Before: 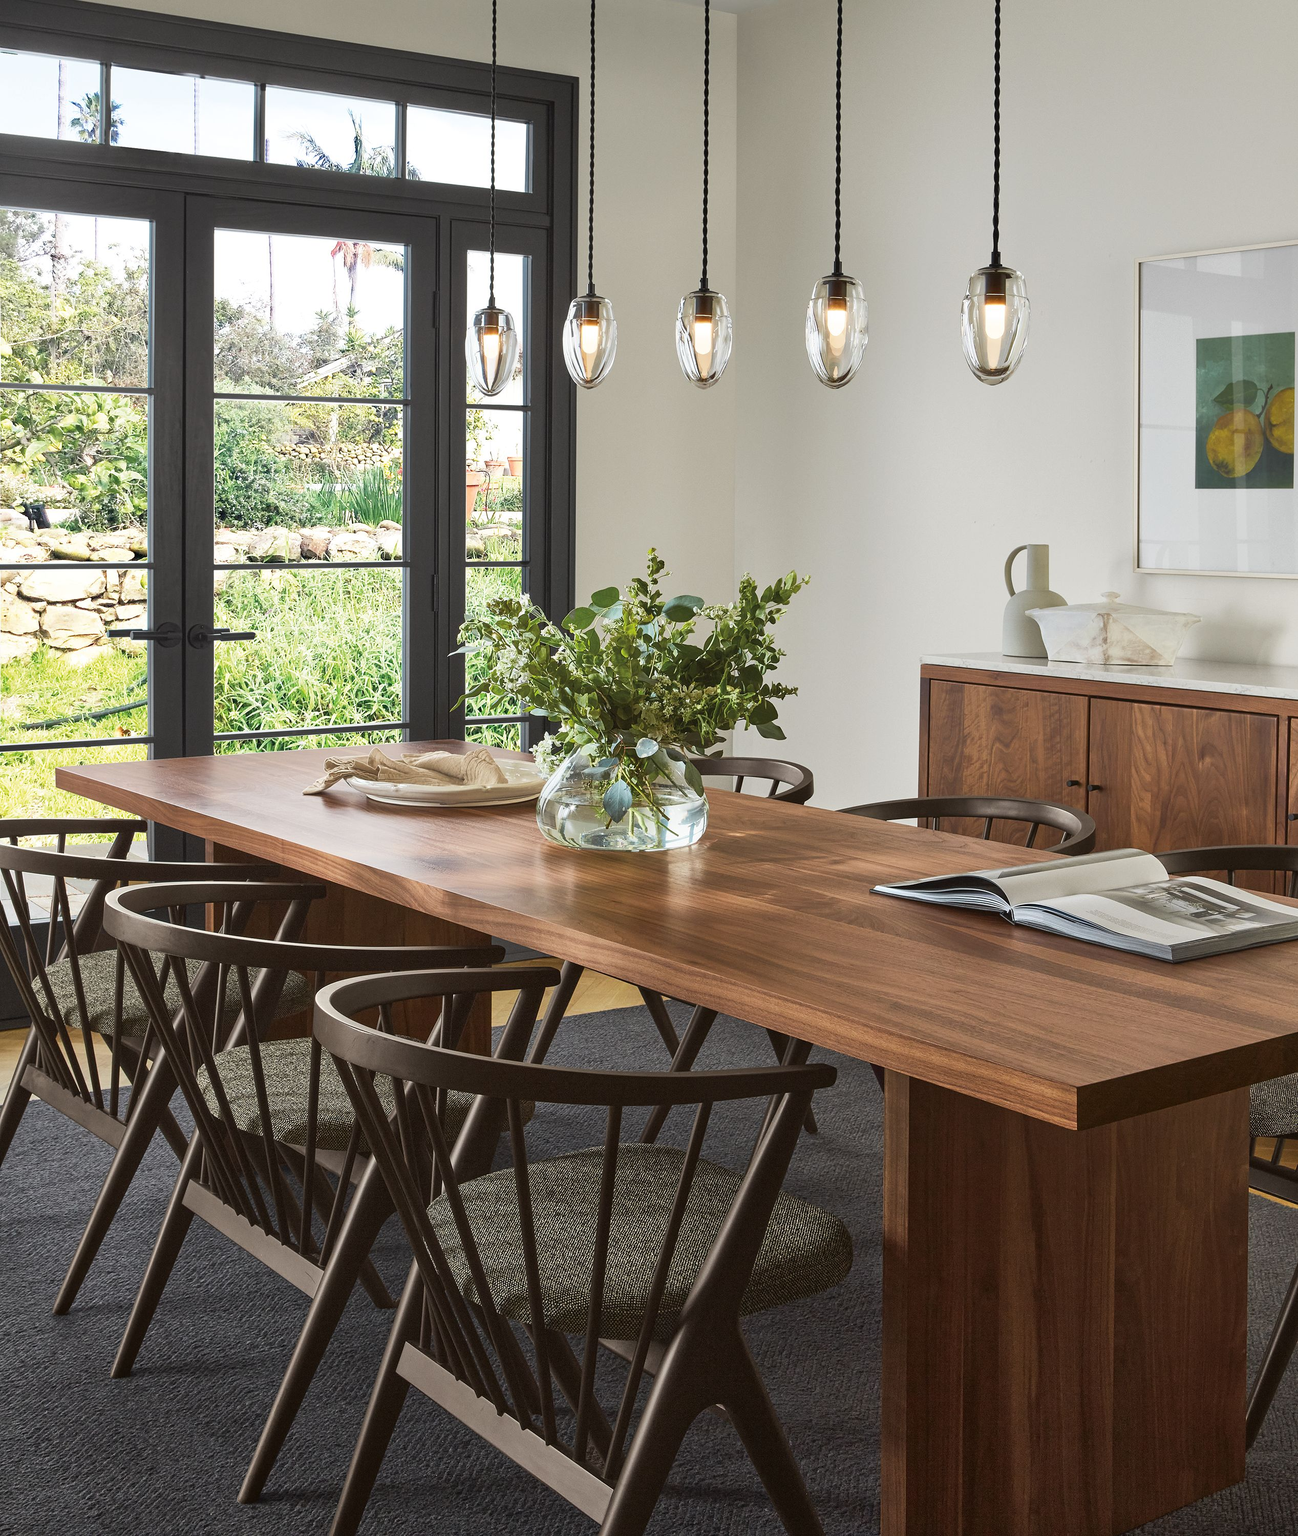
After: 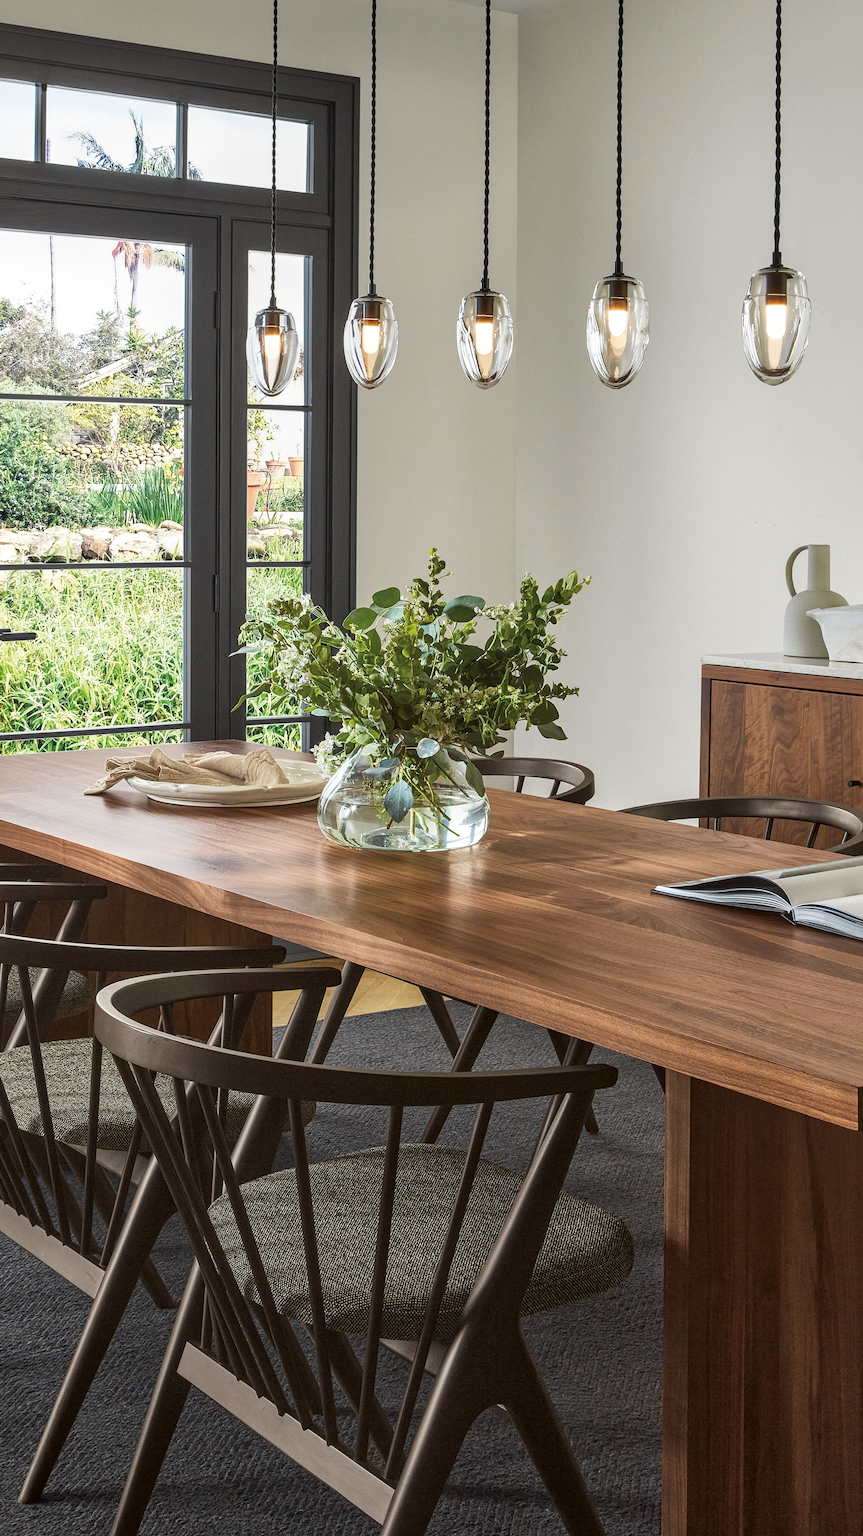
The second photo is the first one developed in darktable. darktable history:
local contrast: on, module defaults
crop: left 16.899%, right 16.556%
